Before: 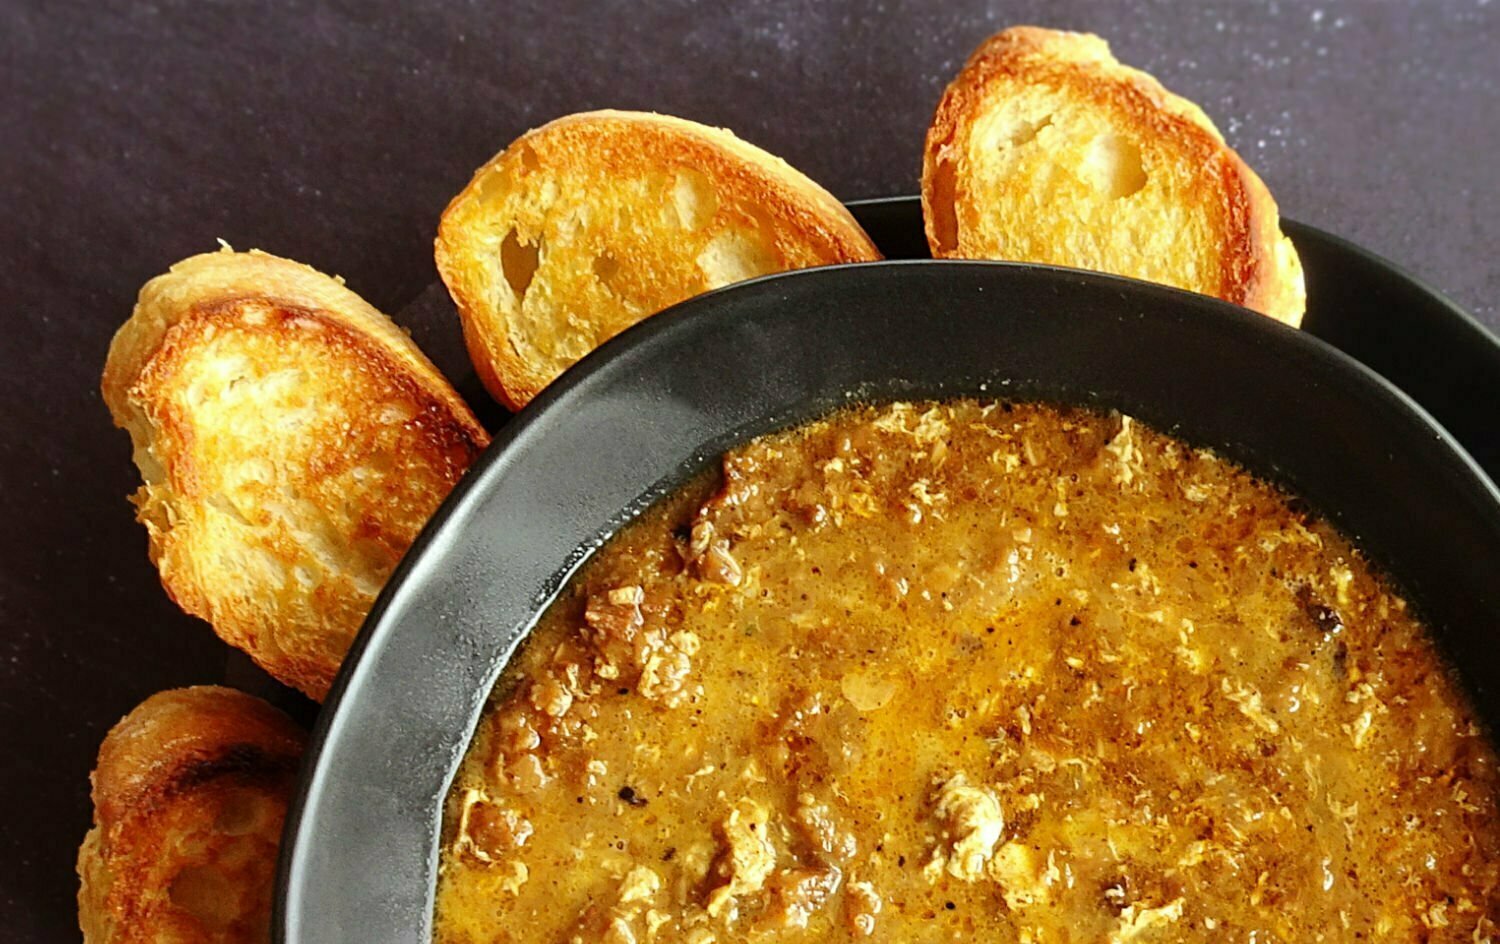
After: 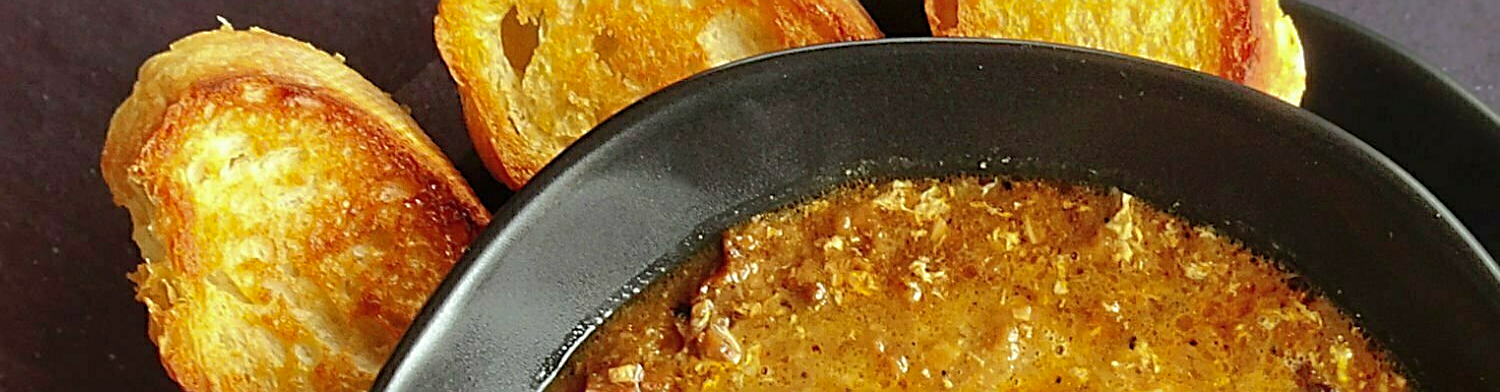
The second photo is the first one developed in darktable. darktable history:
shadows and highlights: on, module defaults
crop and rotate: top 23.545%, bottom 34.906%
sharpen: on, module defaults
